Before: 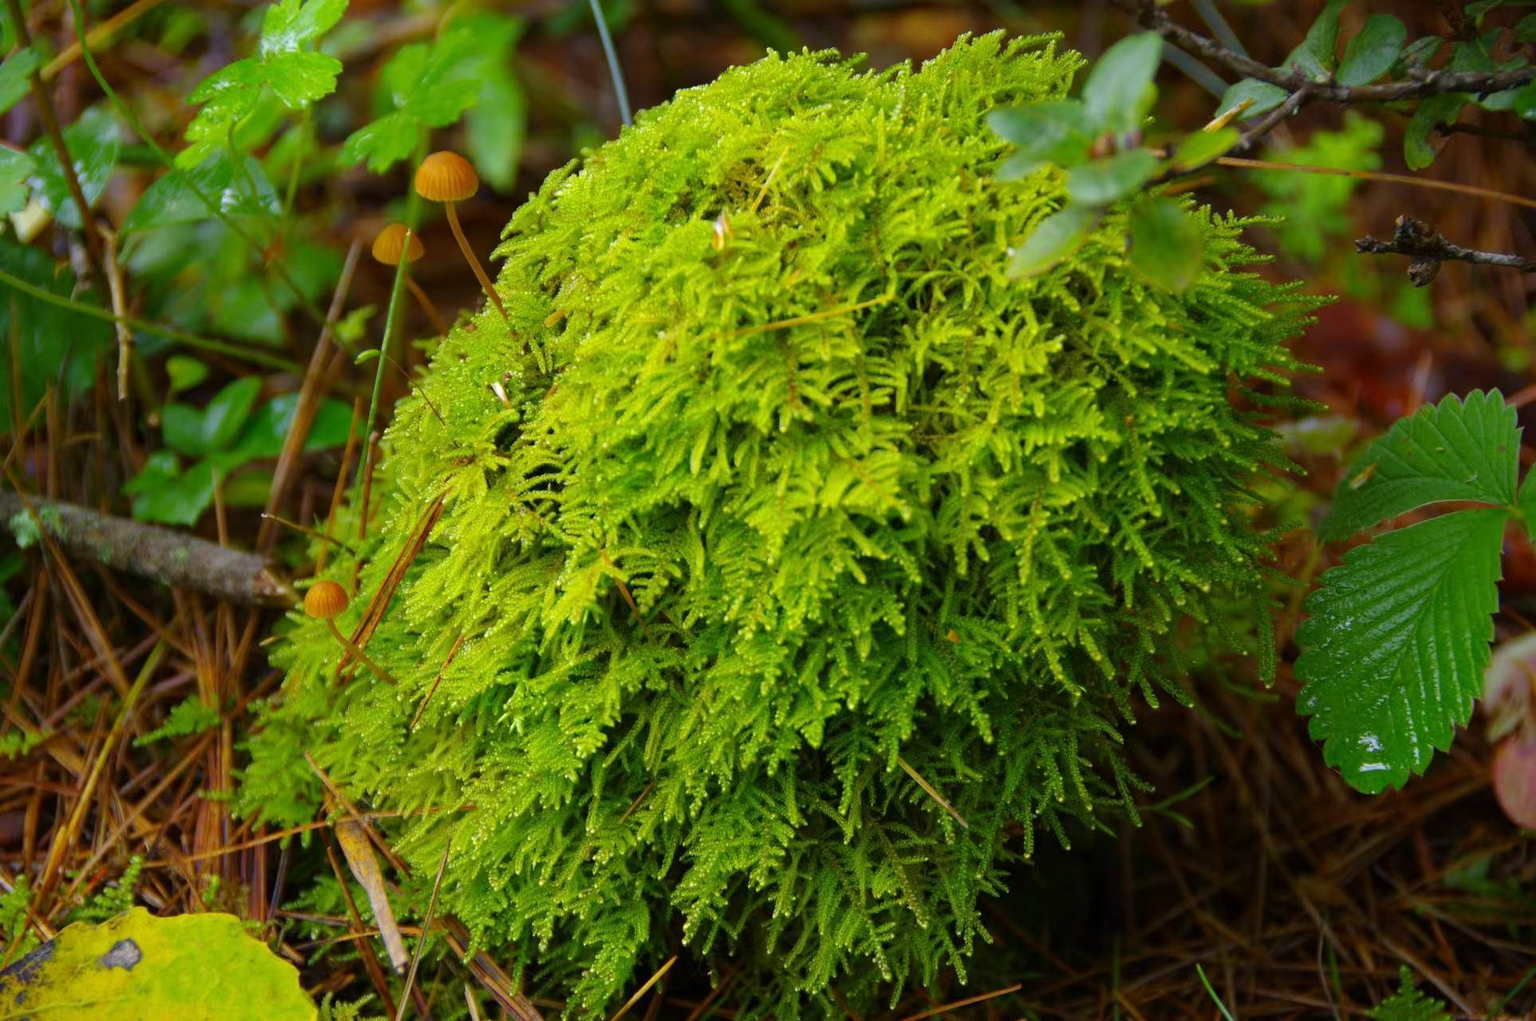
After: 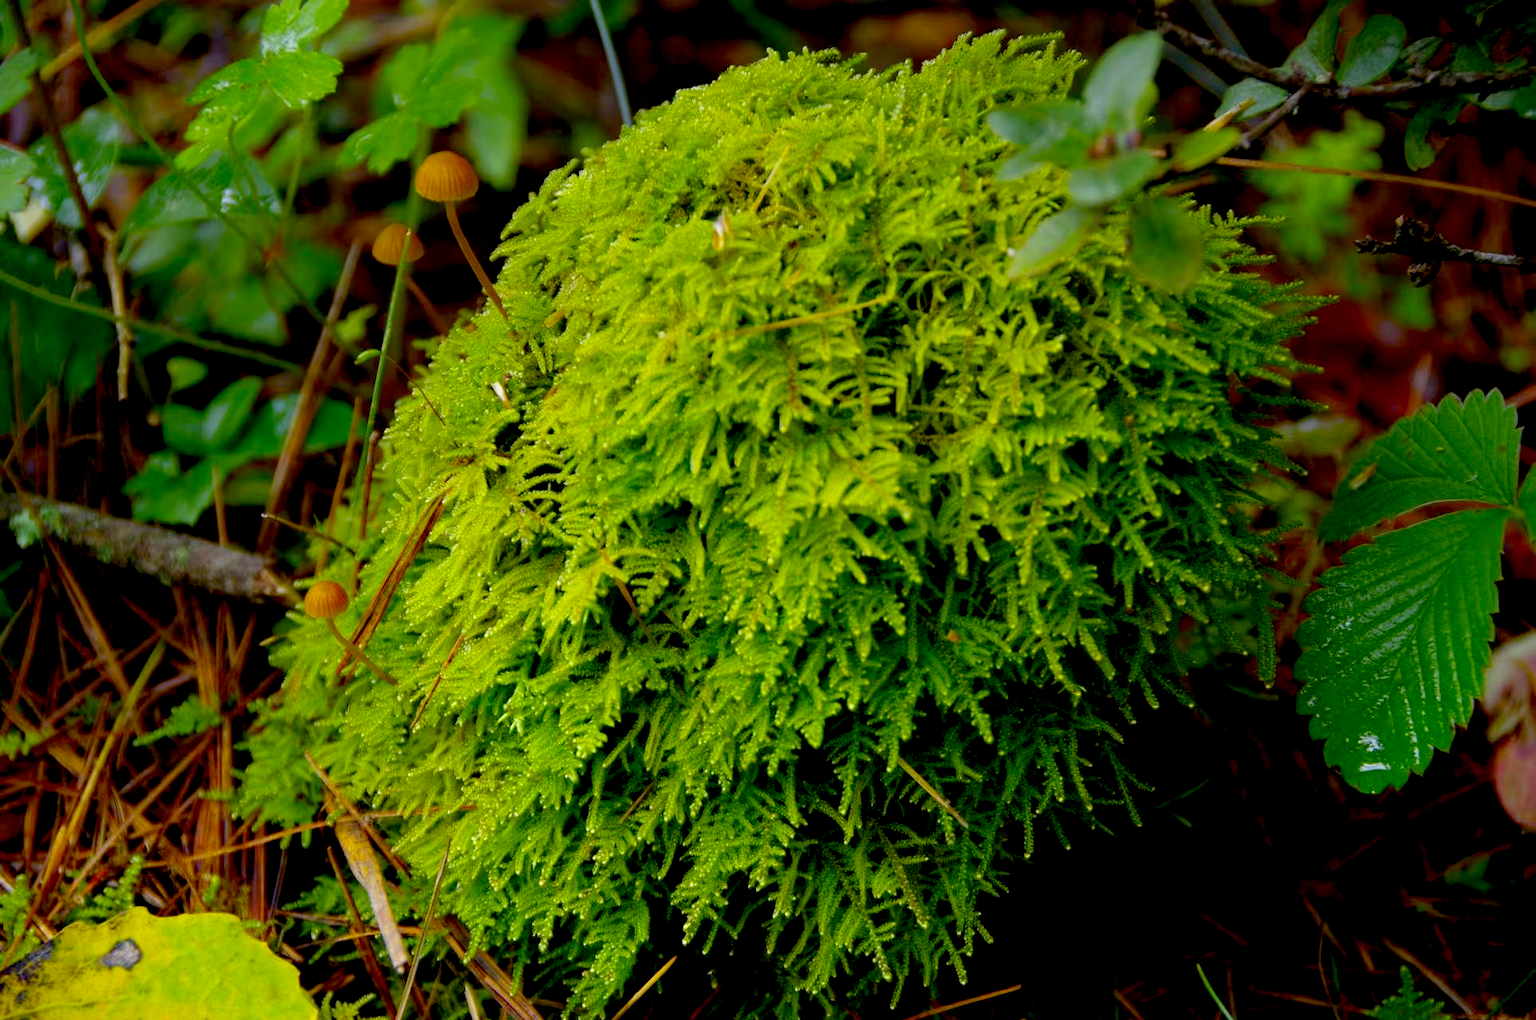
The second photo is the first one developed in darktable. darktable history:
graduated density: on, module defaults
exposure: black level correction 0.025, exposure 0.182 EV, compensate highlight preservation false
